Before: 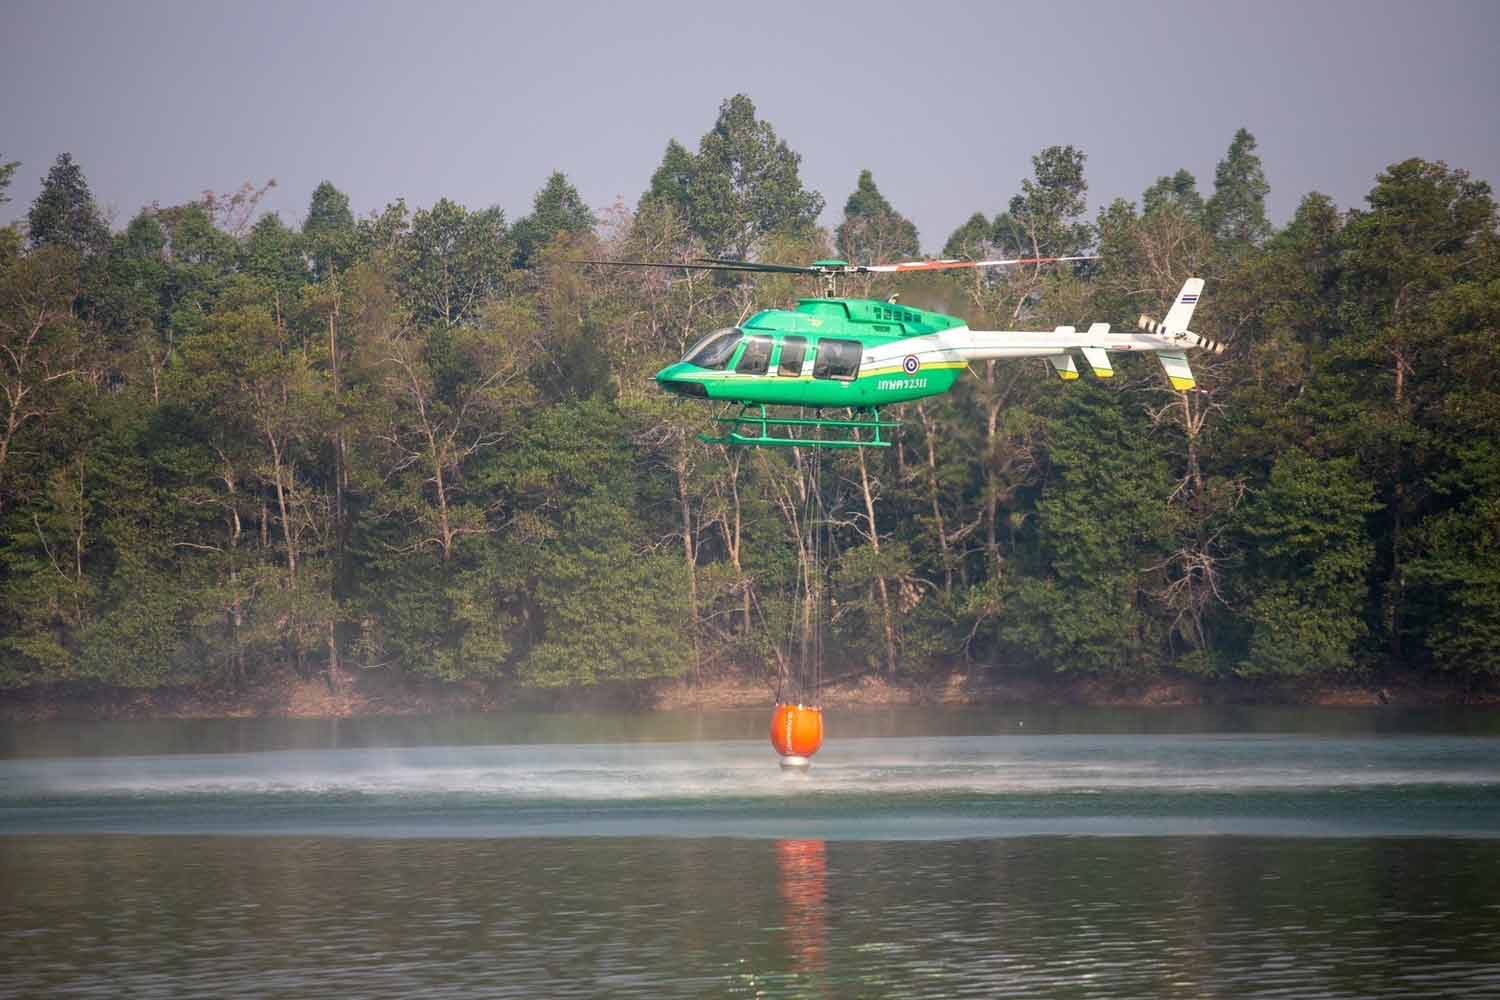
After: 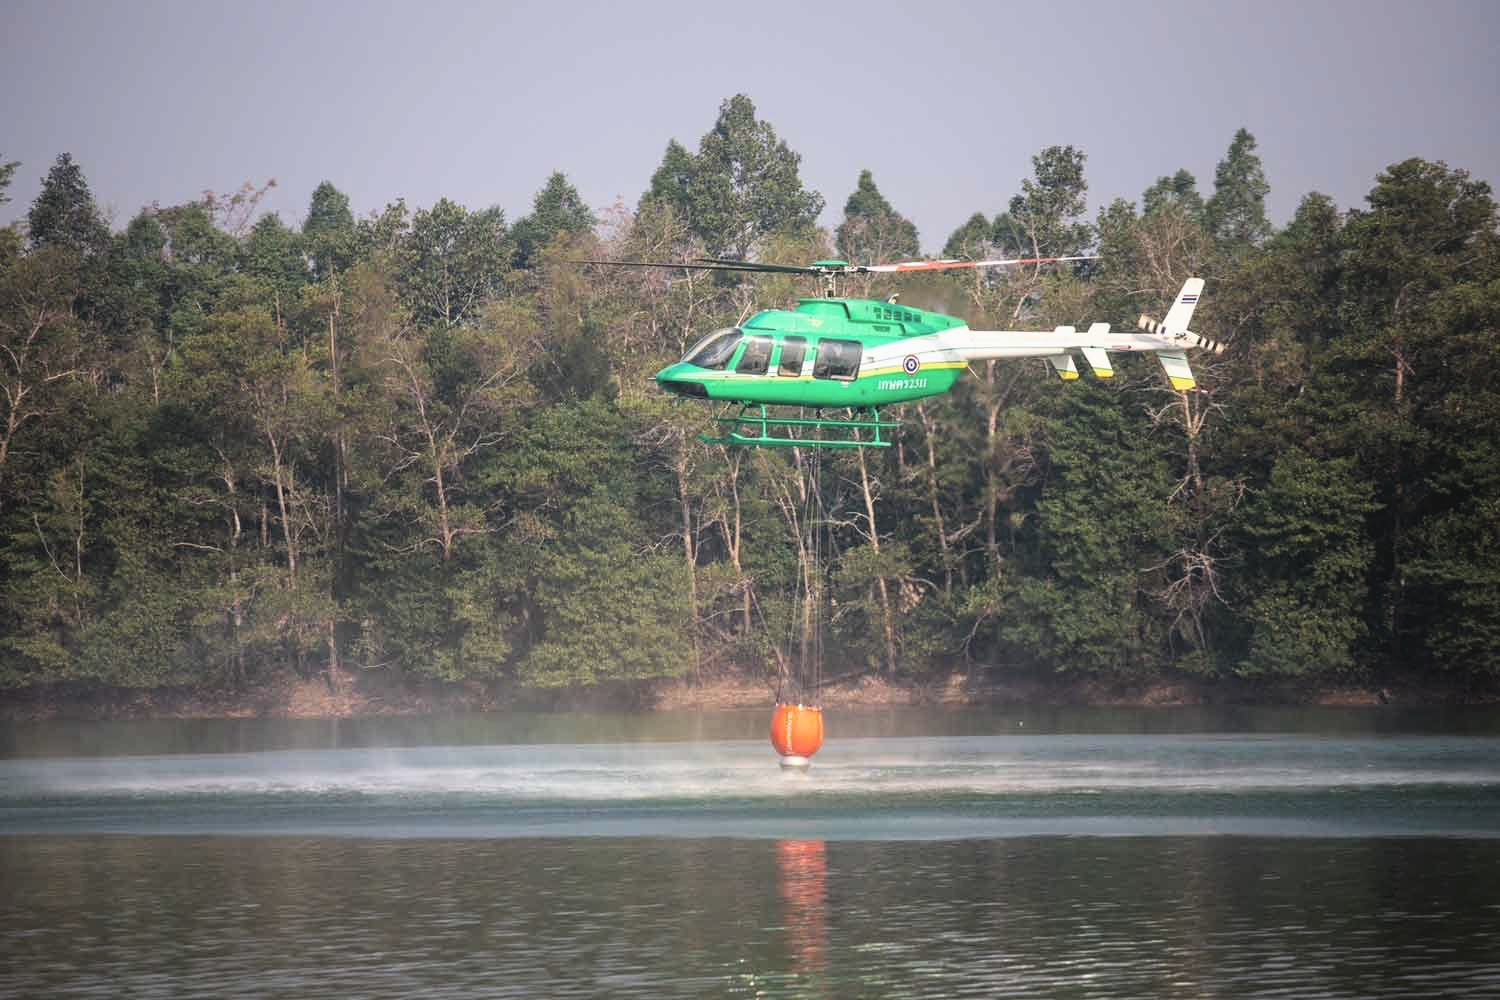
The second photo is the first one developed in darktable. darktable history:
exposure: black level correction -0.027, compensate highlight preservation false
filmic rgb: middle gray luminance 8.98%, black relative exposure -6.35 EV, white relative exposure 2.72 EV, threshold 3 EV, target black luminance 0%, hardness 4.75, latitude 74.03%, contrast 1.339, shadows ↔ highlights balance 9.44%, enable highlight reconstruction true
